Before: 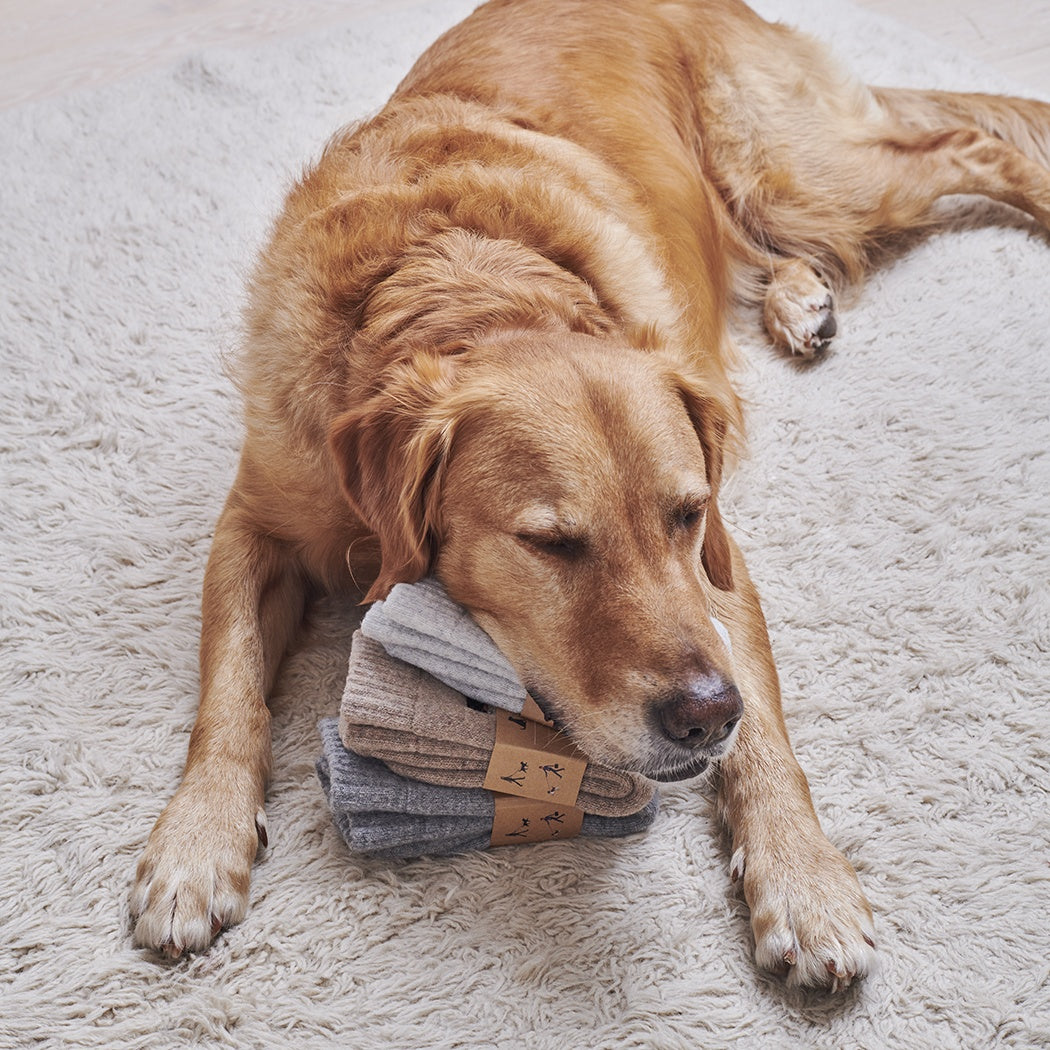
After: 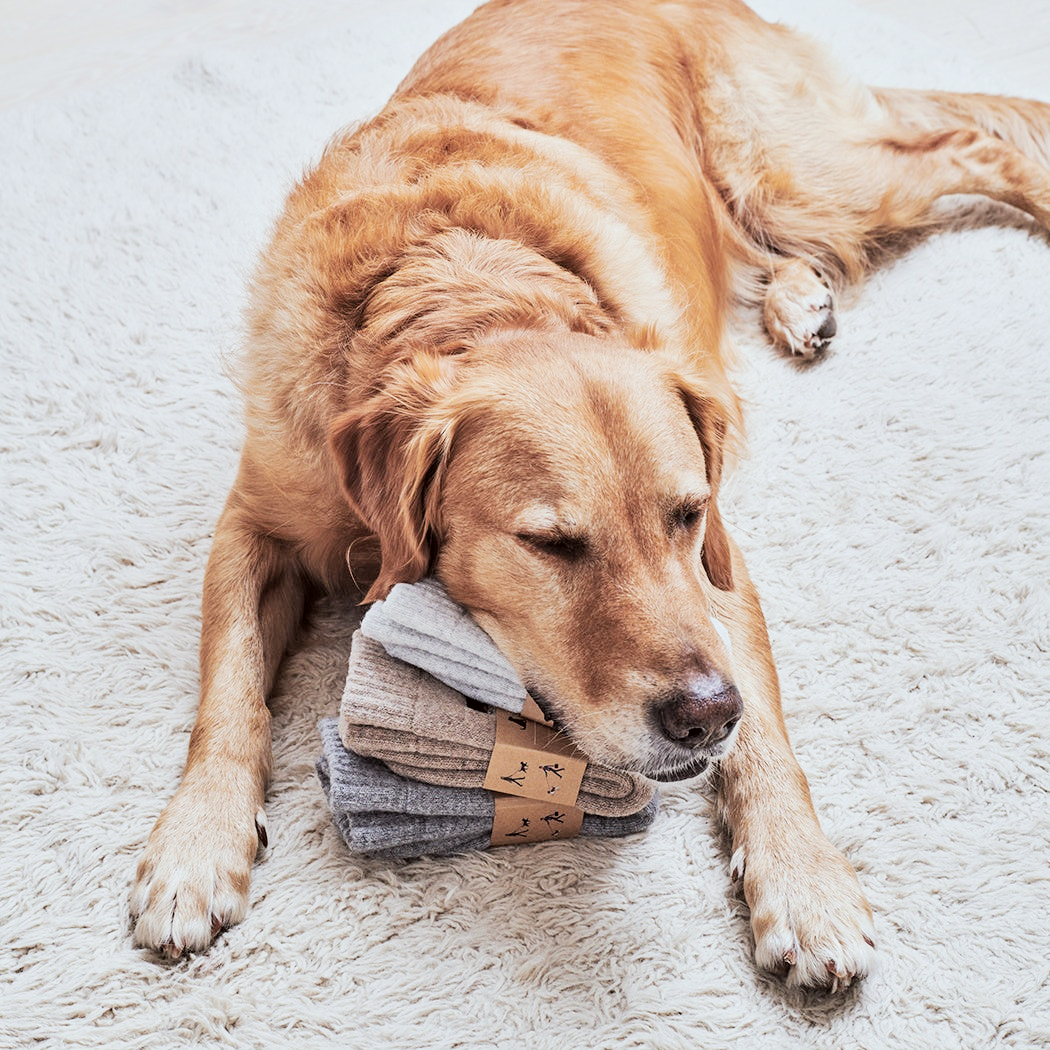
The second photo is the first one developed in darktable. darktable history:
exposure: black level correction 0, exposure 0.7 EV, compensate exposure bias true, compensate highlight preservation false
filmic rgb: black relative exposure -5 EV, hardness 2.88, contrast 1.3, highlights saturation mix -30%
color correction: highlights a* -2.73, highlights b* -2.09, shadows a* 2.41, shadows b* 2.73
